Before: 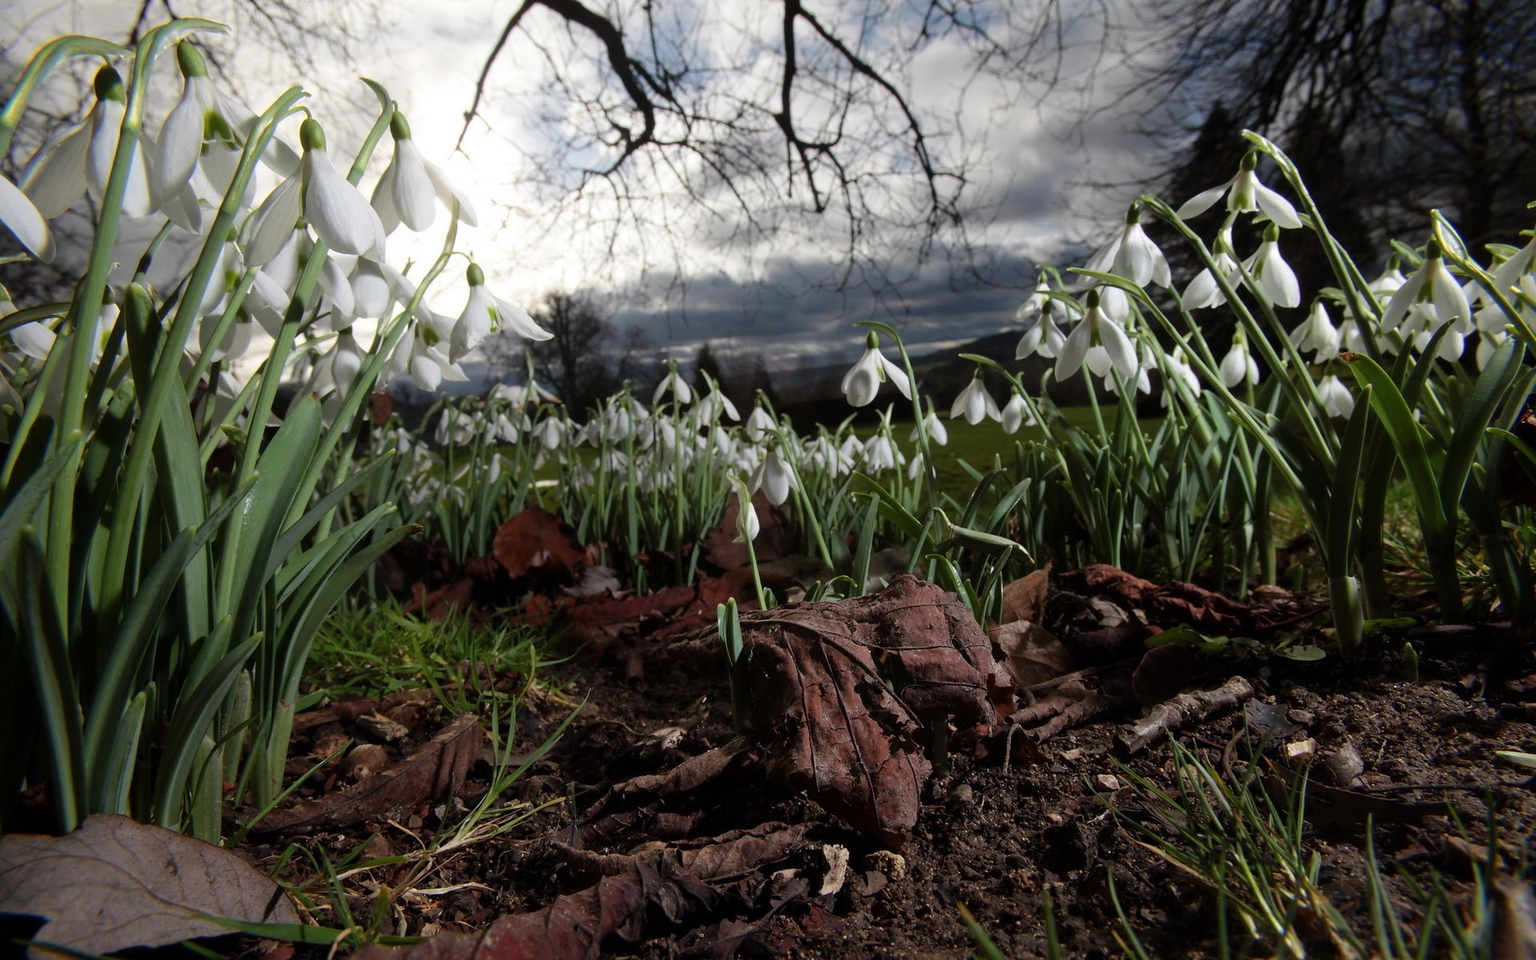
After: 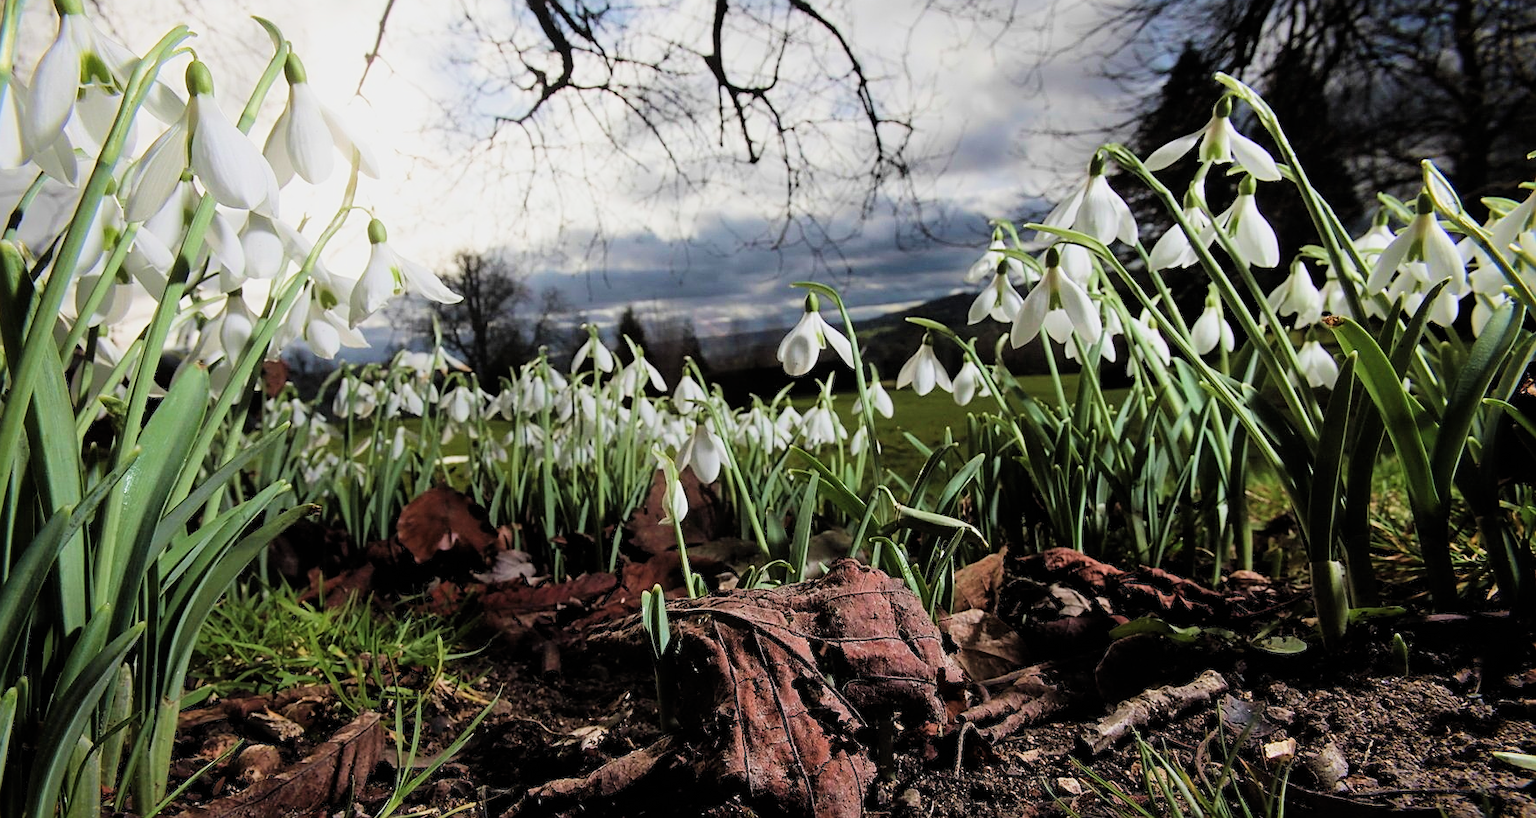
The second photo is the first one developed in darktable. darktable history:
velvia: on, module defaults
filmic rgb: black relative exposure -7.11 EV, white relative exposure 5.37 EV, hardness 3.03, add noise in highlights 0.002, preserve chrominance luminance Y, color science v3 (2019), use custom middle-gray values true, iterations of high-quality reconstruction 0, contrast in highlights soft
exposure: black level correction 0, exposure 1.099 EV, compensate exposure bias true, compensate highlight preservation false
crop: left 8.495%, top 6.602%, bottom 15.343%
sharpen: on, module defaults
